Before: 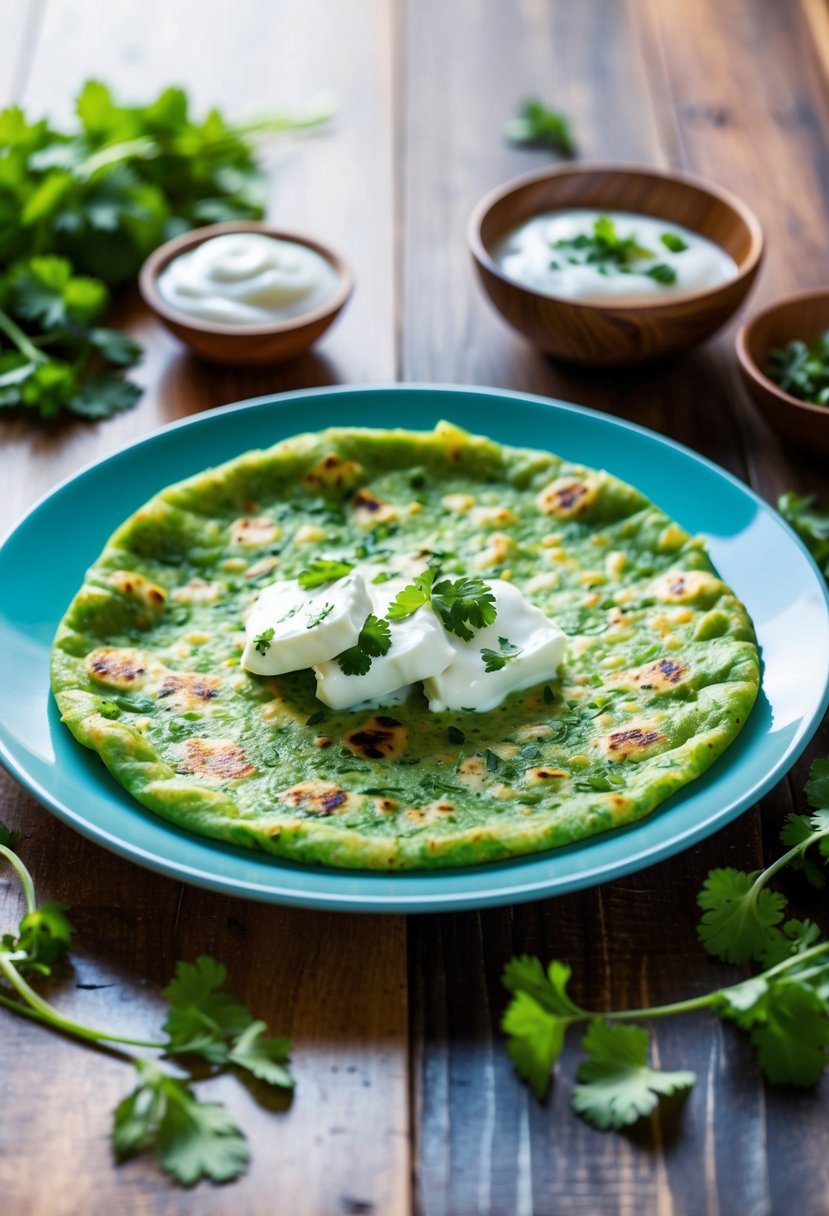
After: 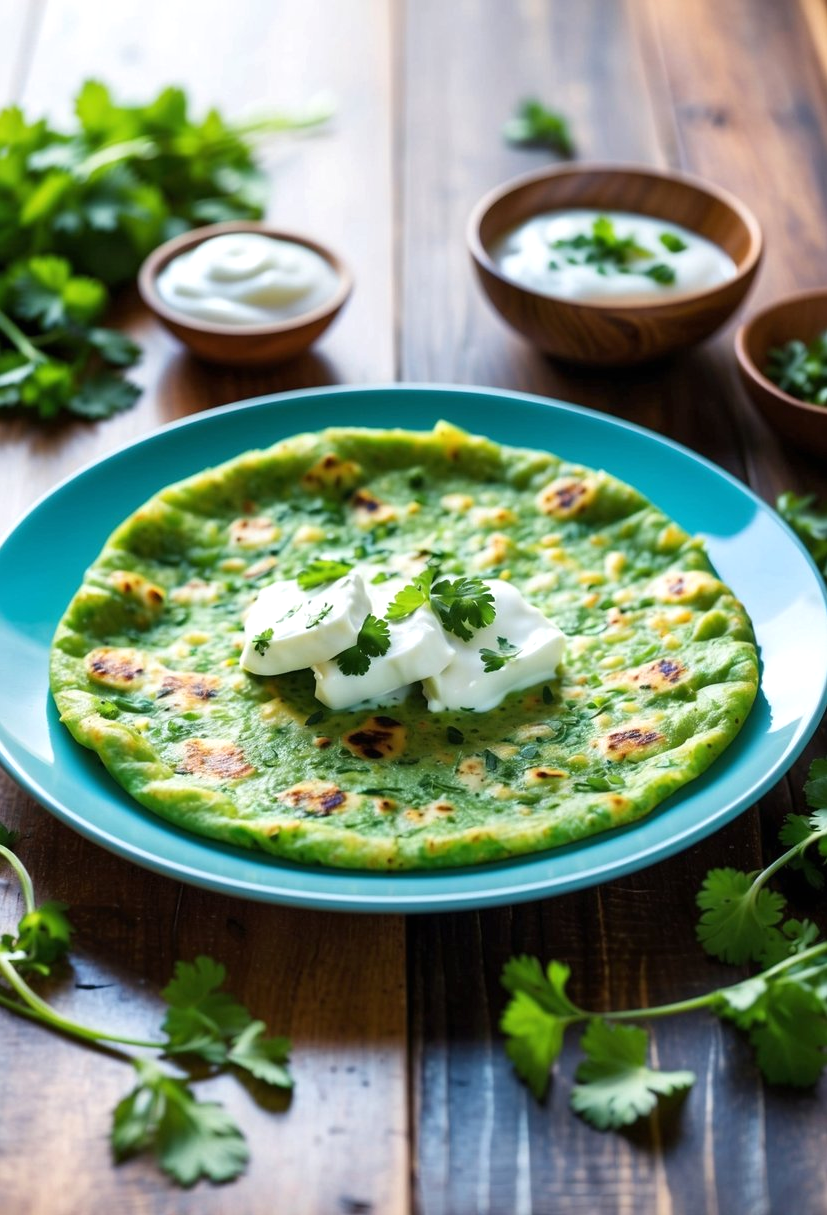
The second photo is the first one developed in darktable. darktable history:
exposure: black level correction 0, exposure 0.199 EV, compensate highlight preservation false
crop and rotate: left 0.149%, bottom 0.002%
